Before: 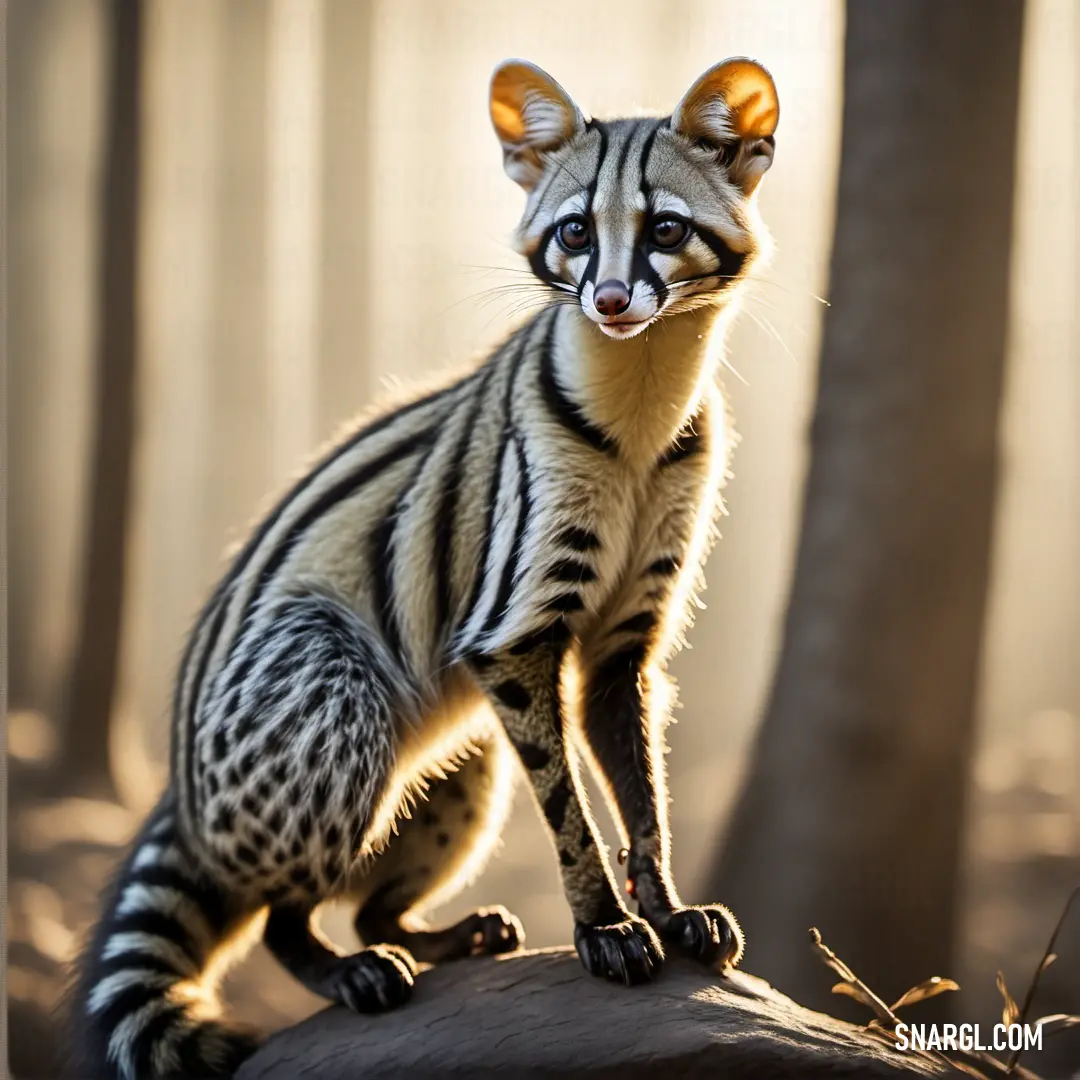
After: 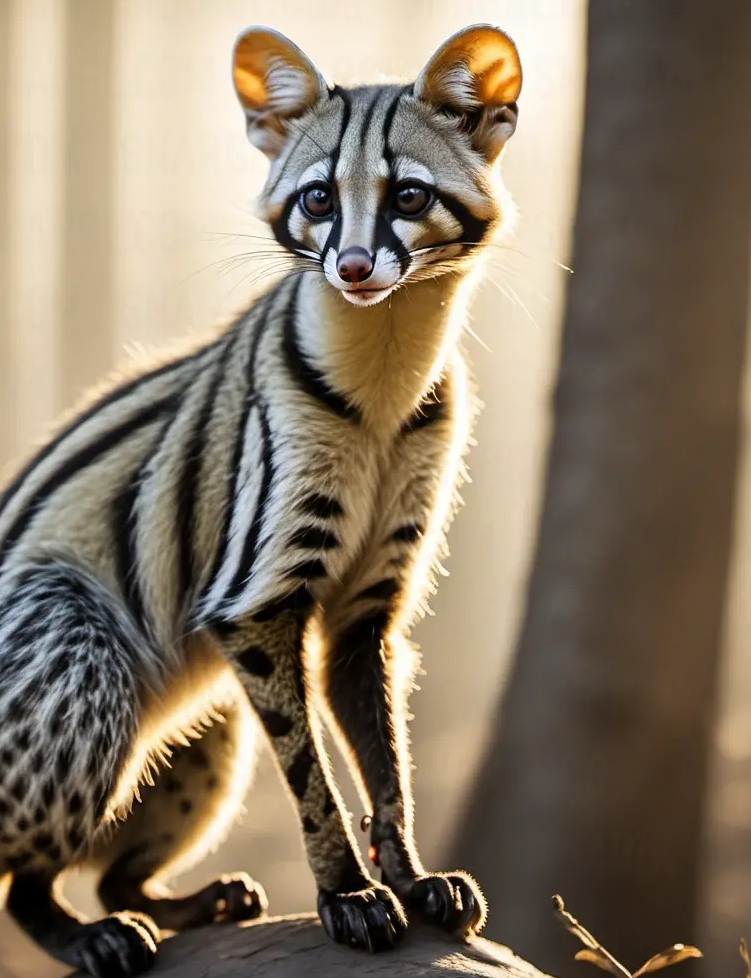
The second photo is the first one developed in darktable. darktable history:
crop and rotate: left 23.854%, top 3.13%, right 6.586%, bottom 6.296%
